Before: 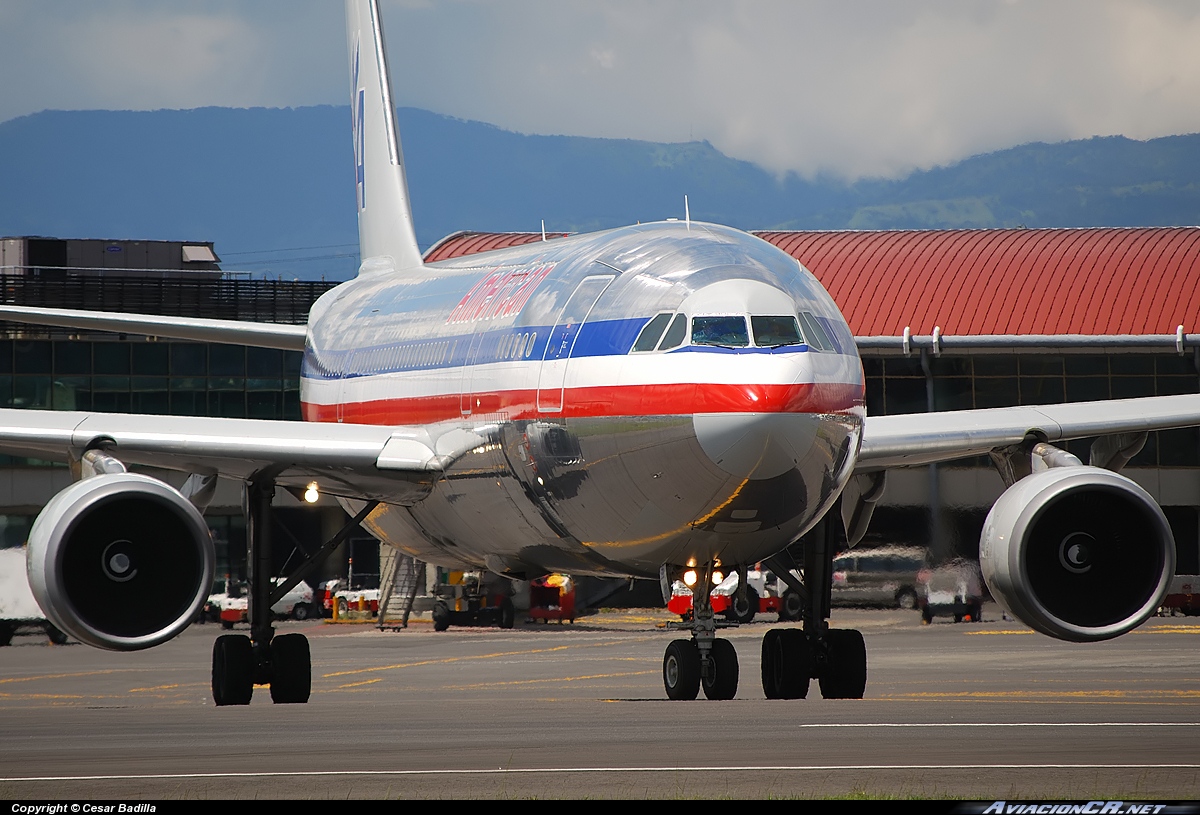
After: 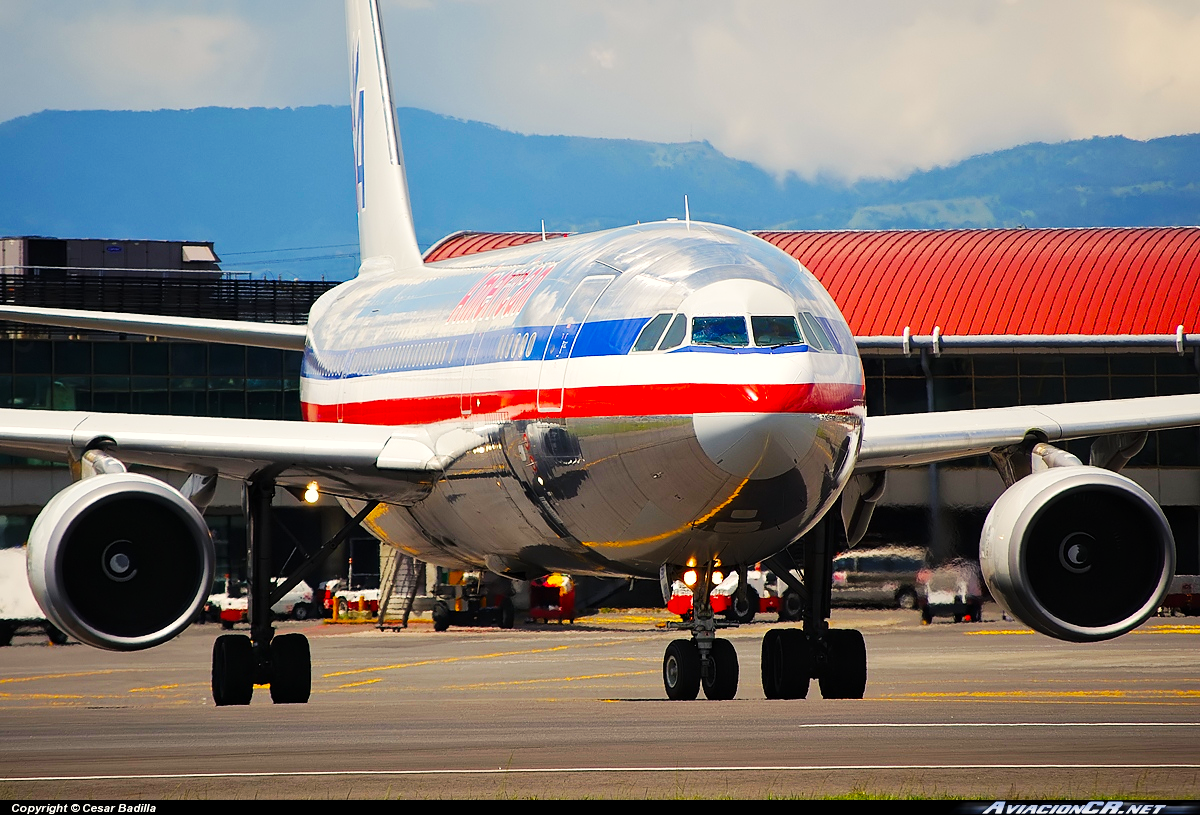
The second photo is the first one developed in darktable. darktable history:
base curve: curves: ch0 [(0, 0) (0.032, 0.025) (0.121, 0.166) (0.206, 0.329) (0.605, 0.79) (1, 1)], preserve colors none
local contrast: mode bilateral grid, contrast 28, coarseness 17, detail 116%, midtone range 0.2
color zones: curves: ch1 [(0, 0.525) (0.143, 0.556) (0.286, 0.52) (0.429, 0.5) (0.571, 0.5) (0.714, 0.5) (0.857, 0.503) (1, 0.525)]
color balance rgb: shadows lift › chroma 1.73%, shadows lift › hue 264.93°, highlights gain › chroma 3.098%, highlights gain › hue 76.89°, perceptual saturation grading › global saturation 19.776%, global vibrance 20%
